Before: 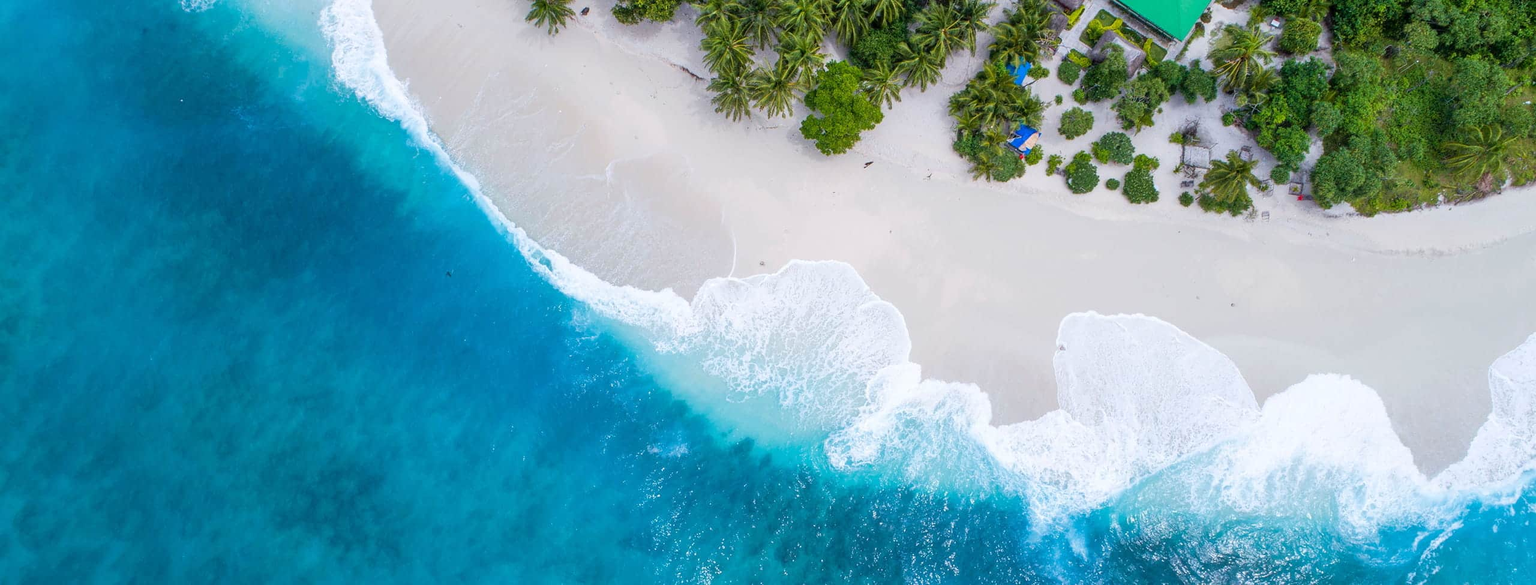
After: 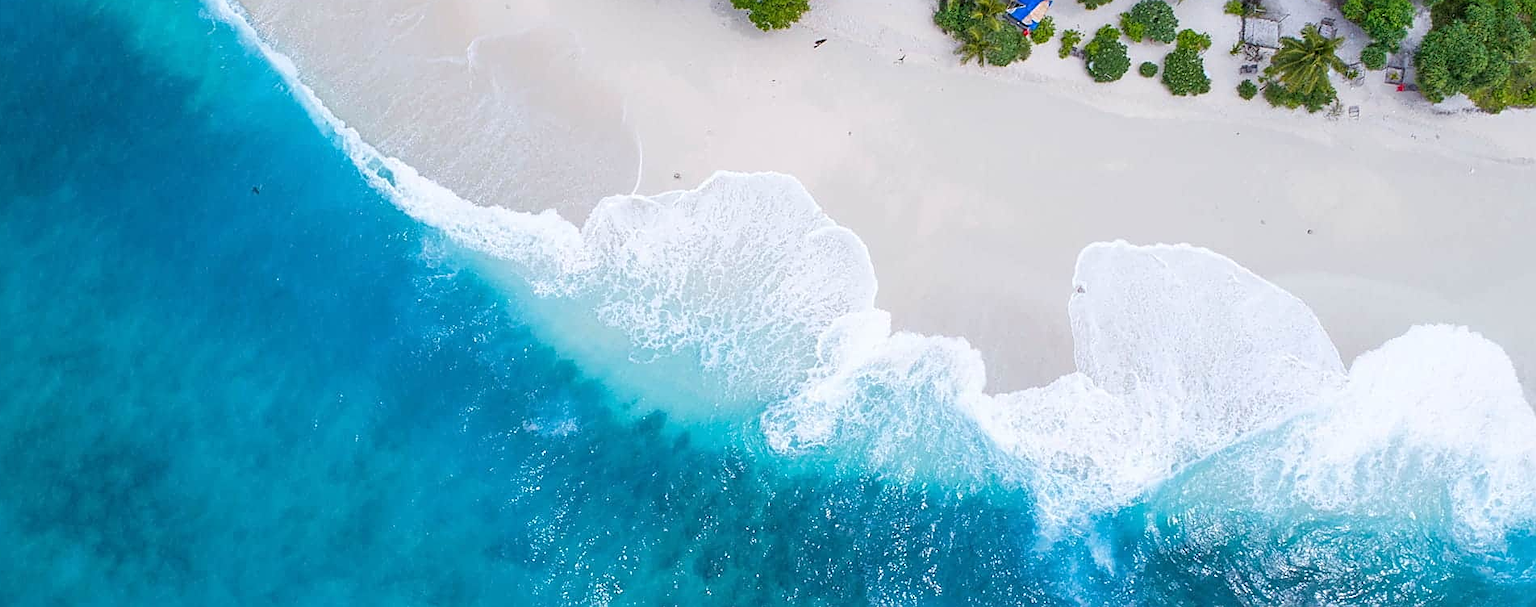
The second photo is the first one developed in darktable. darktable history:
sharpen: on, module defaults
crop: left 16.842%, top 22.673%, right 8.772%
